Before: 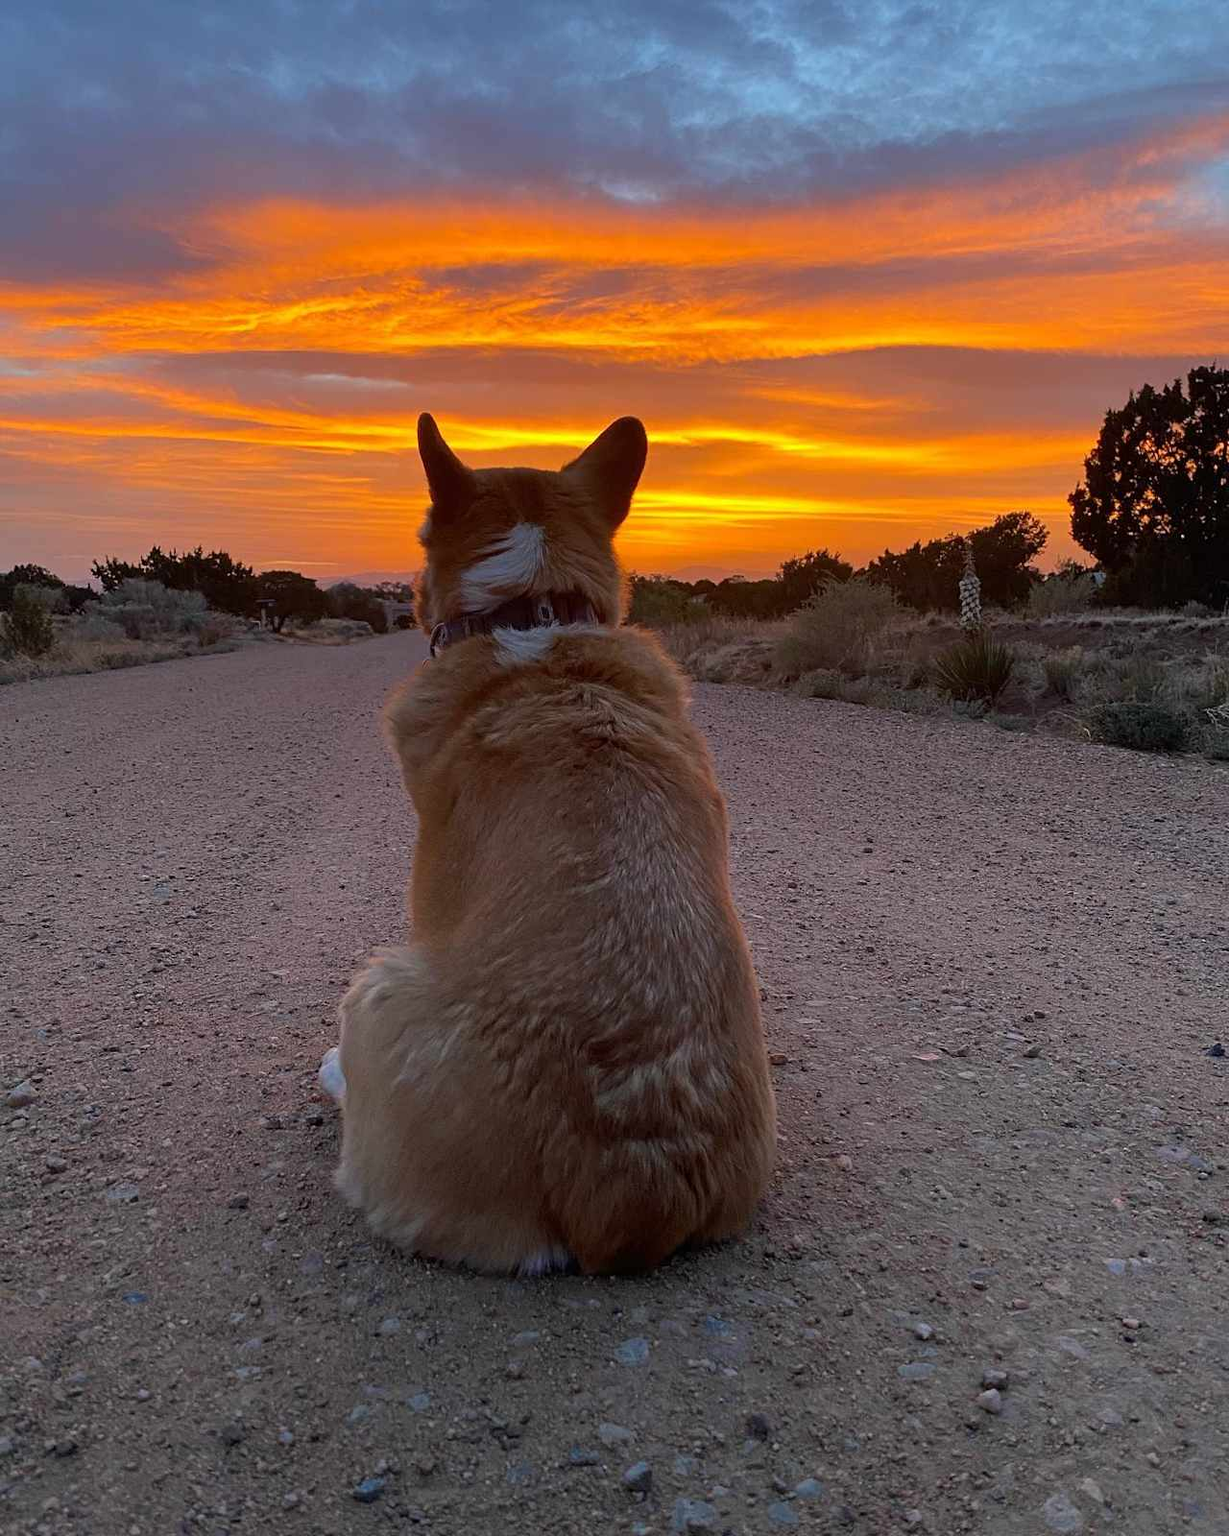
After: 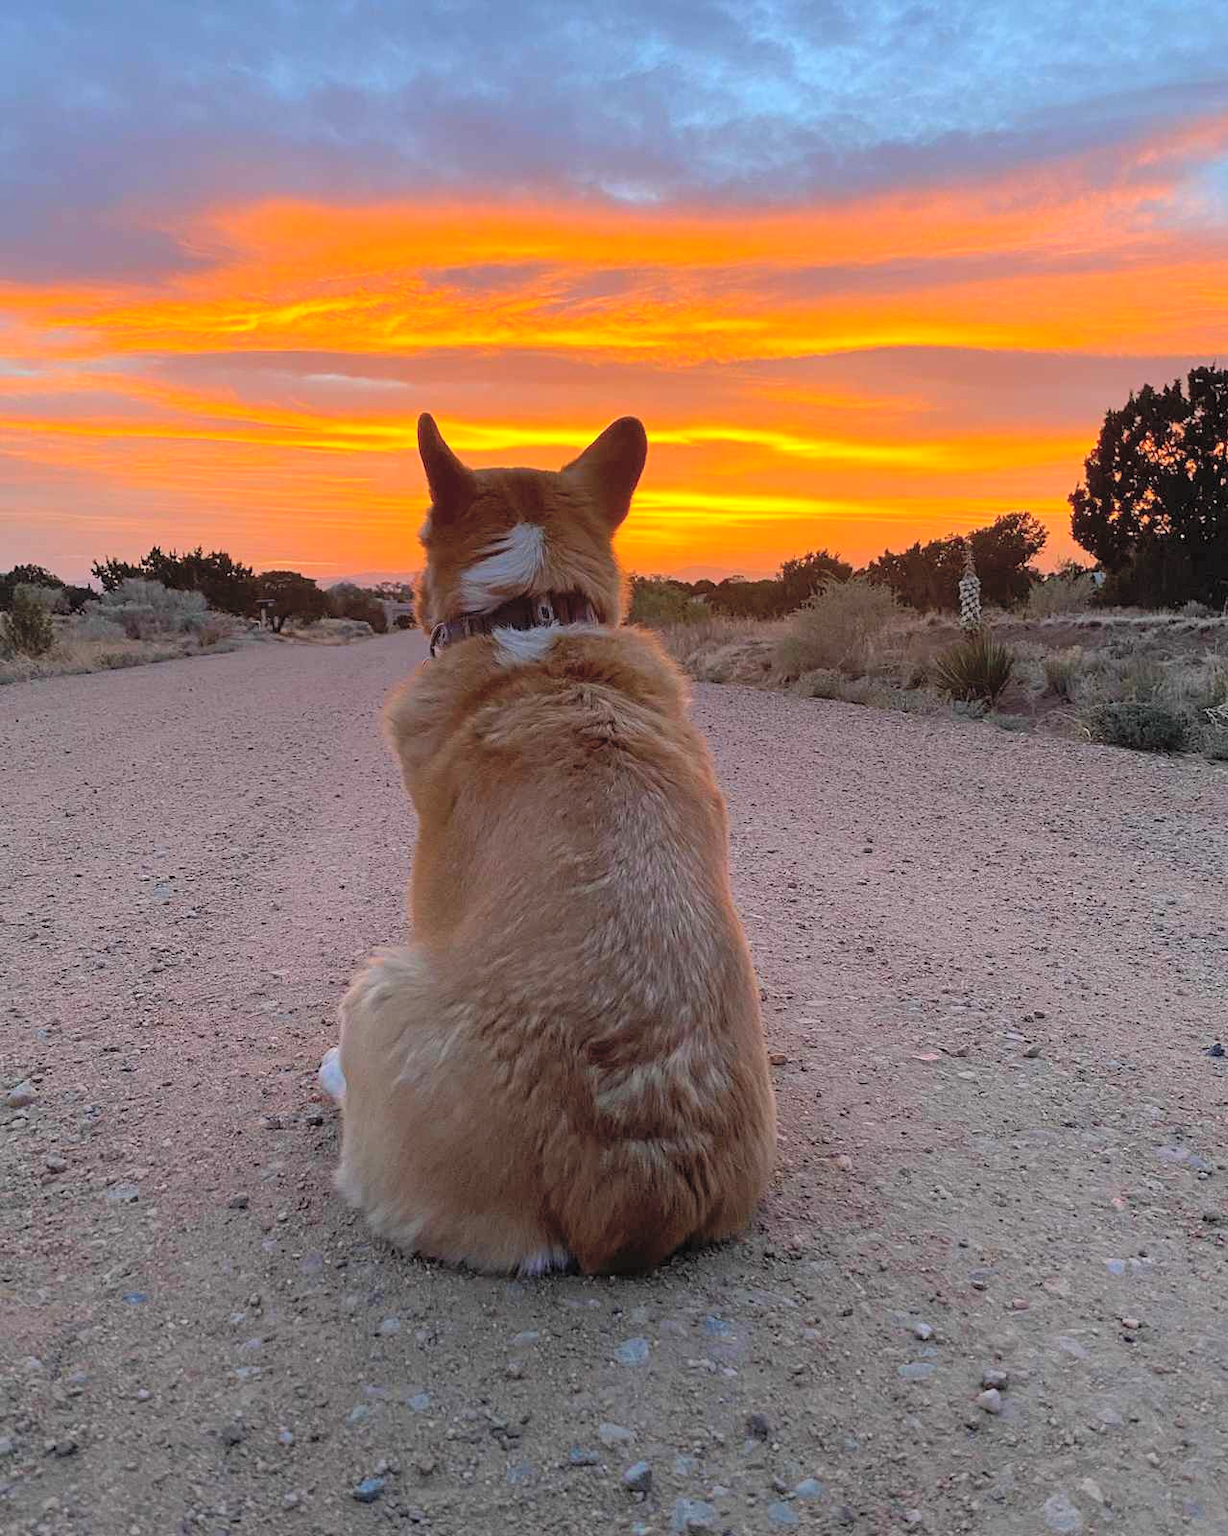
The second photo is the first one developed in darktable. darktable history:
contrast brightness saturation: contrast 0.099, brightness 0.299, saturation 0.143
